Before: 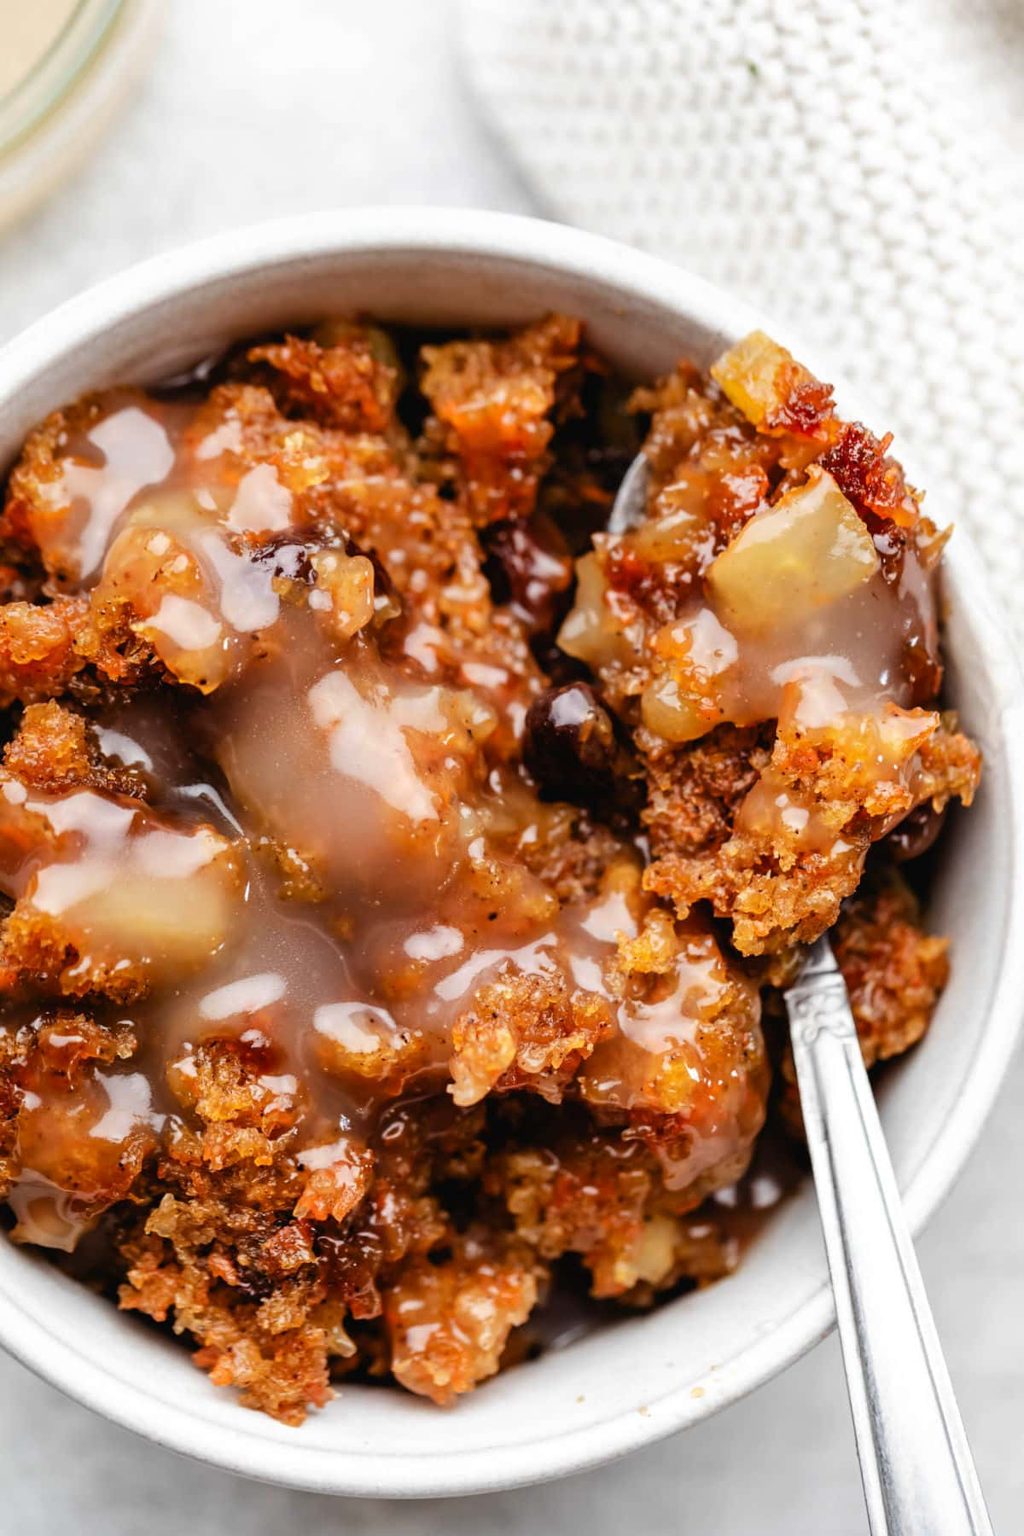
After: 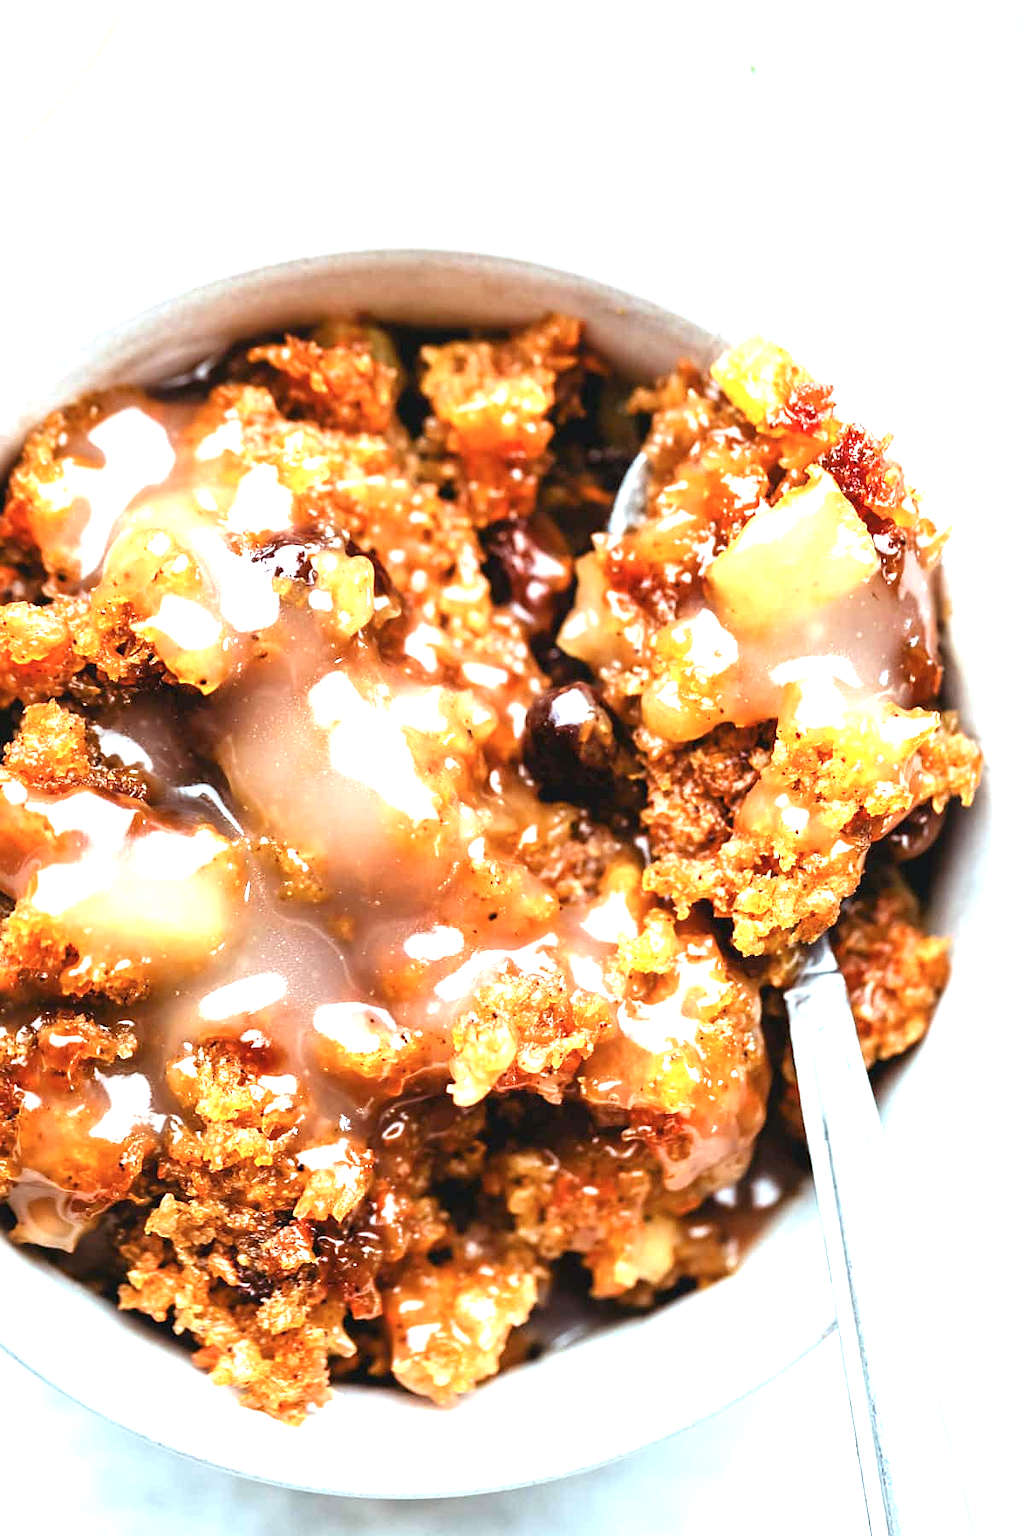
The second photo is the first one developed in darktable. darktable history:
sharpen: radius 0.99
exposure: black level correction 0, exposure 1.501 EV, compensate highlight preservation false
color correction: highlights a* -10.22, highlights b* -9.72
